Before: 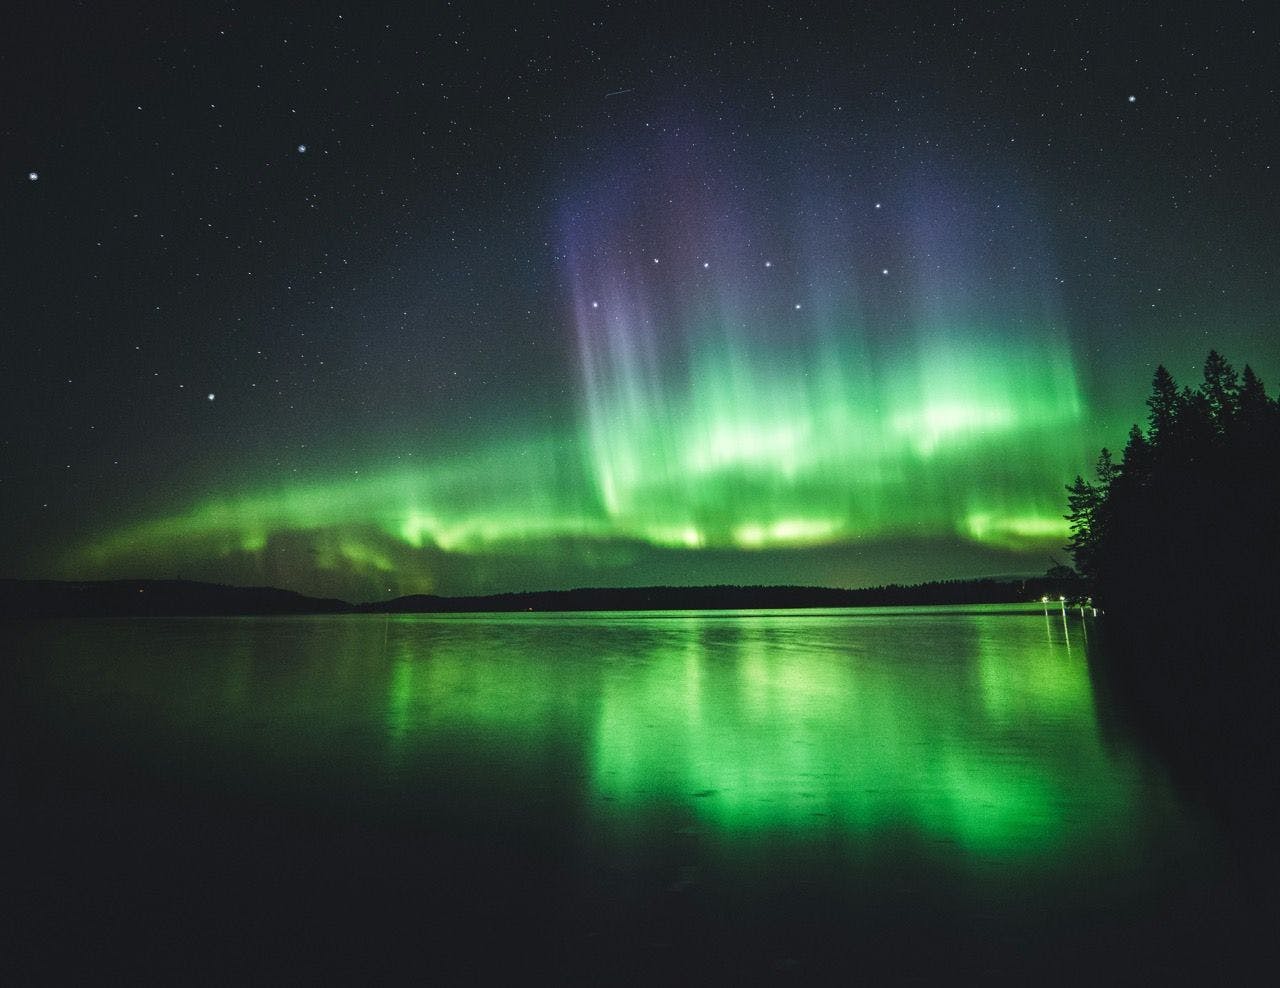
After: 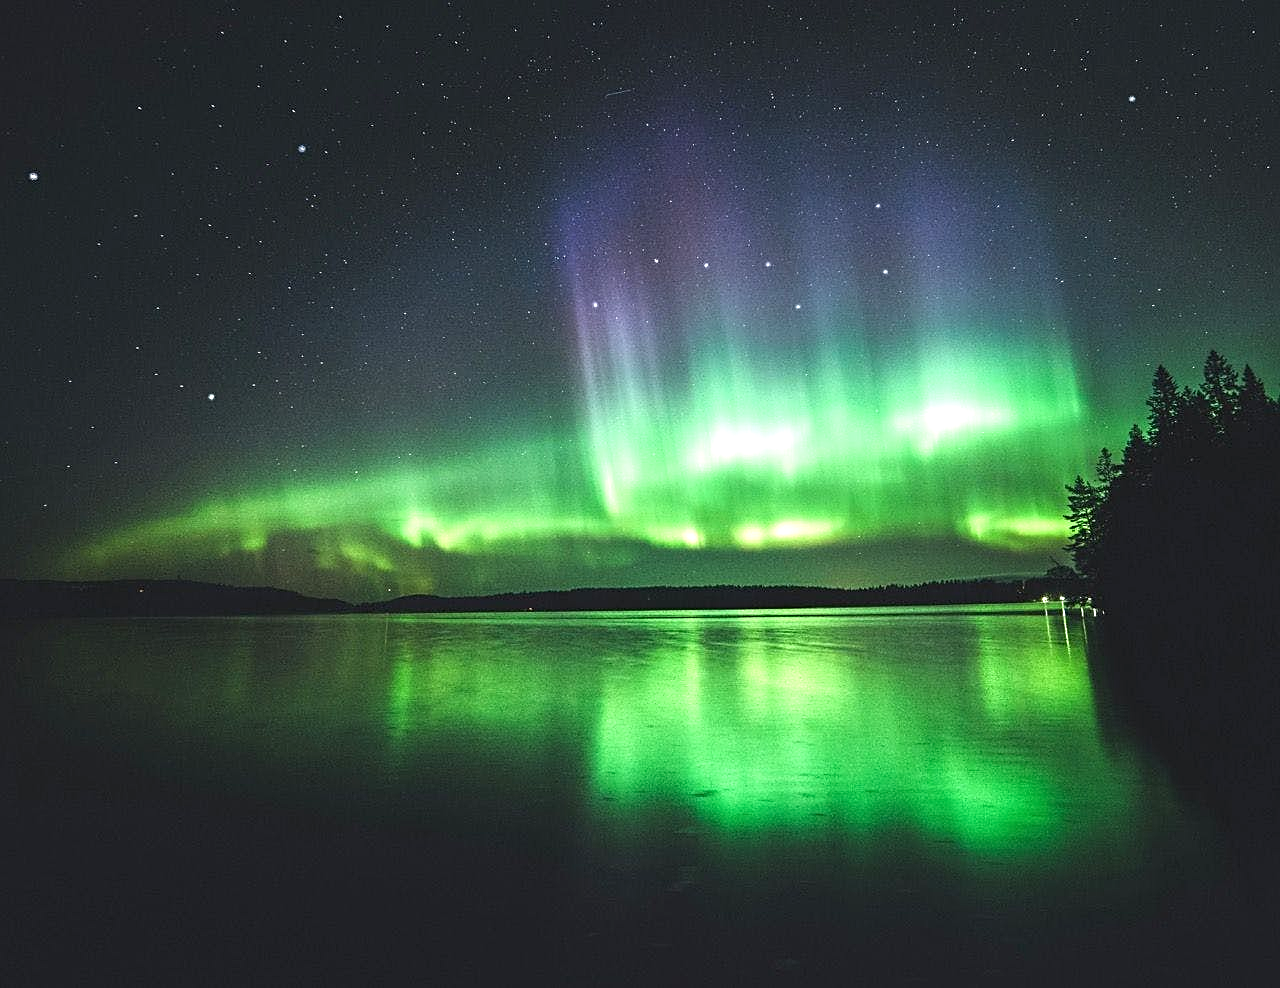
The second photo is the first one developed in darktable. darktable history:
sharpen: on, module defaults
exposure: exposure 0.564 EV, compensate highlight preservation false
